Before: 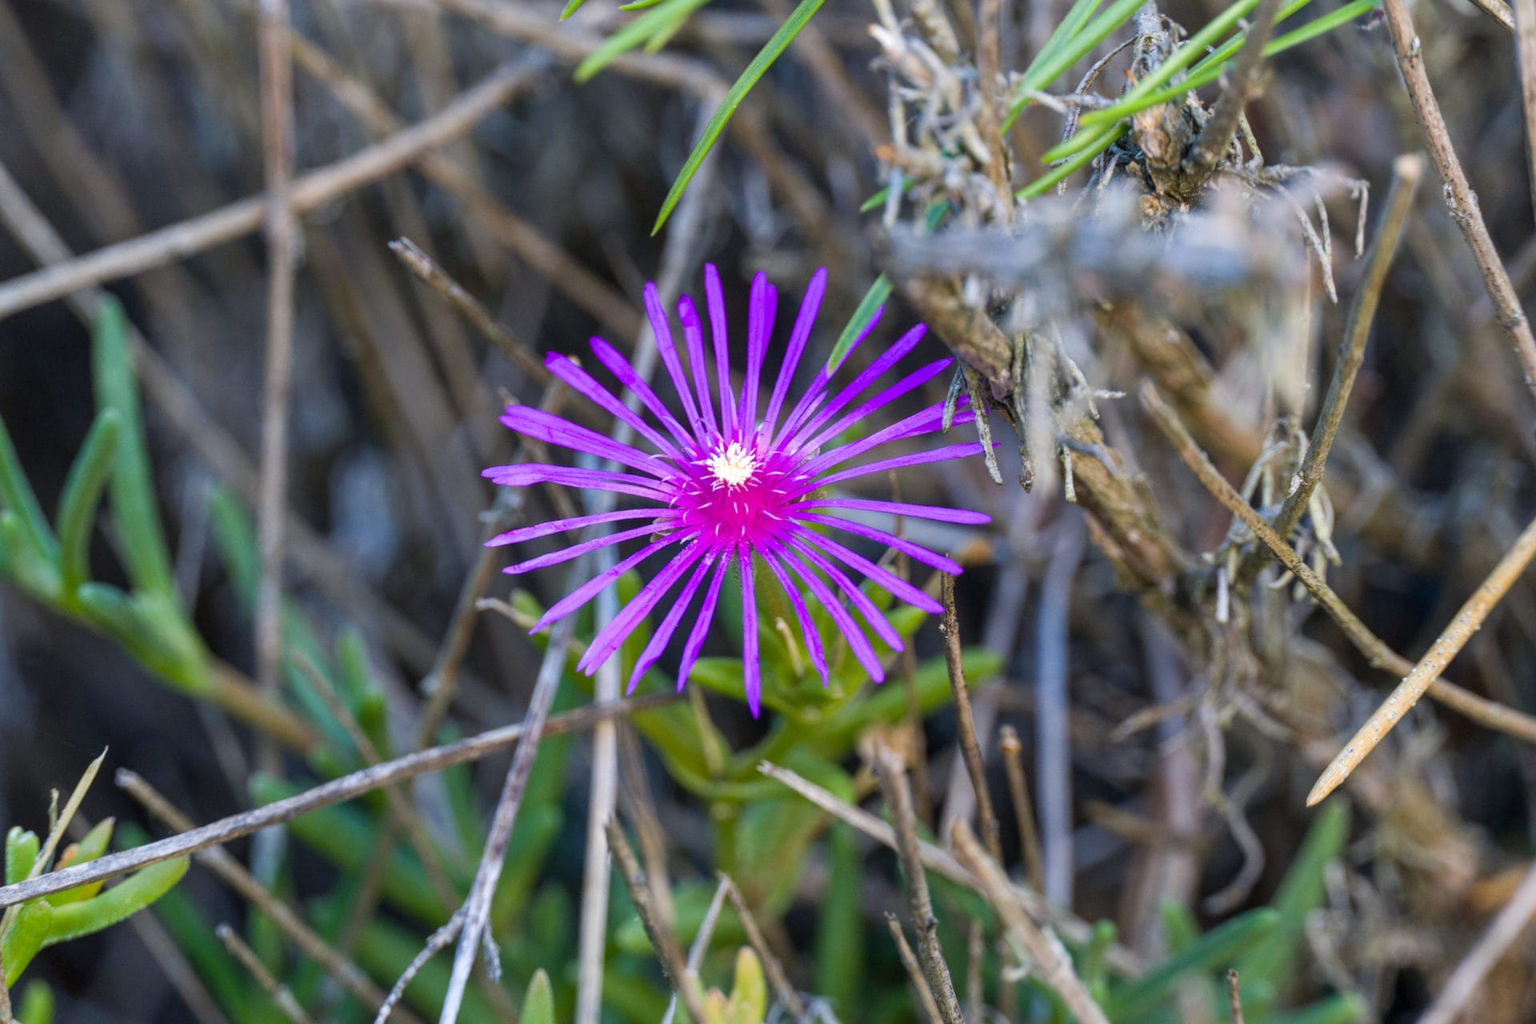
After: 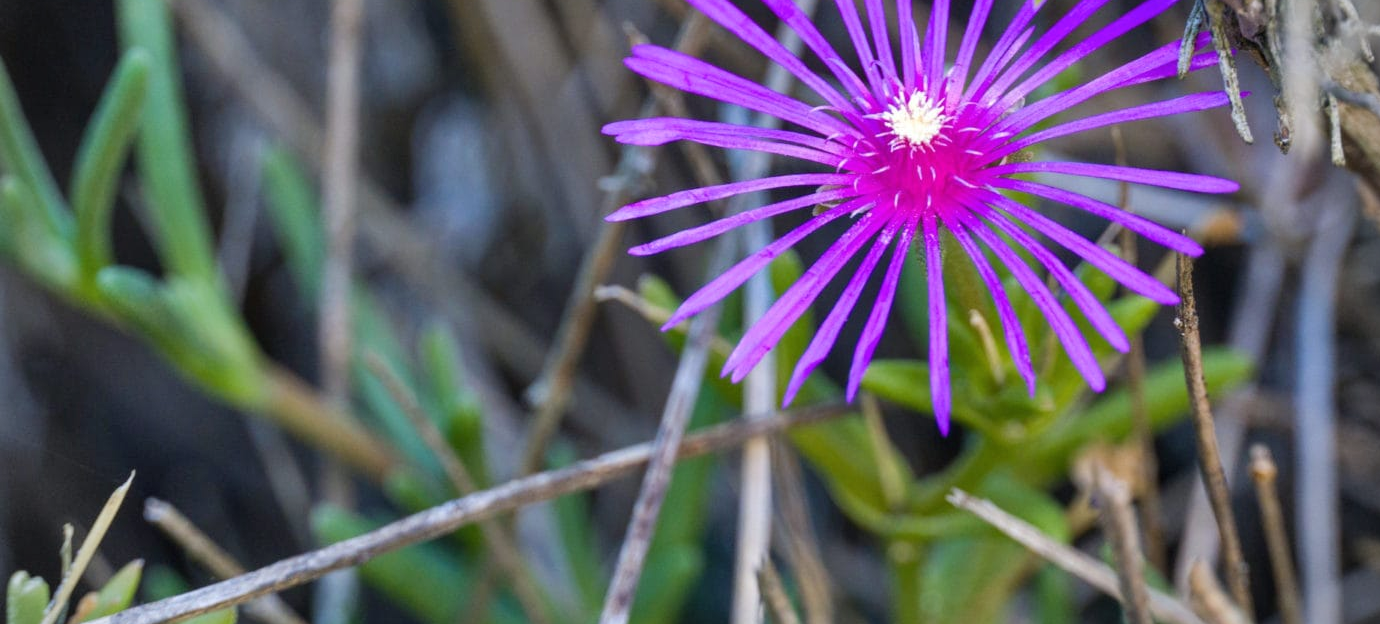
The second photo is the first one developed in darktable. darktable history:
shadows and highlights: shadows 53.09, soften with gaussian
crop: top 36.126%, right 28.073%, bottom 15.117%
vignetting: fall-off start 88.19%, fall-off radius 24.3%, brightness -0.293
